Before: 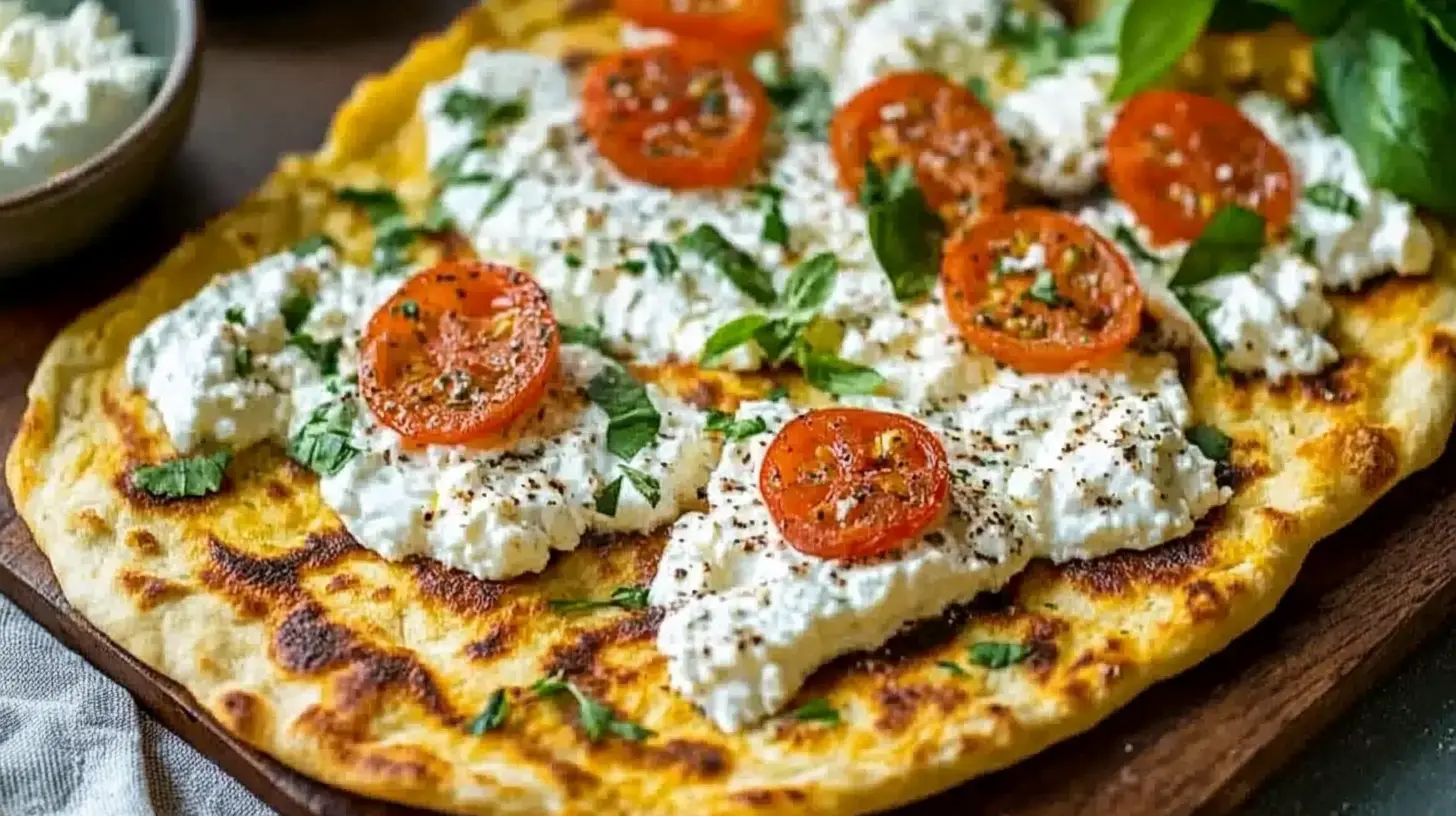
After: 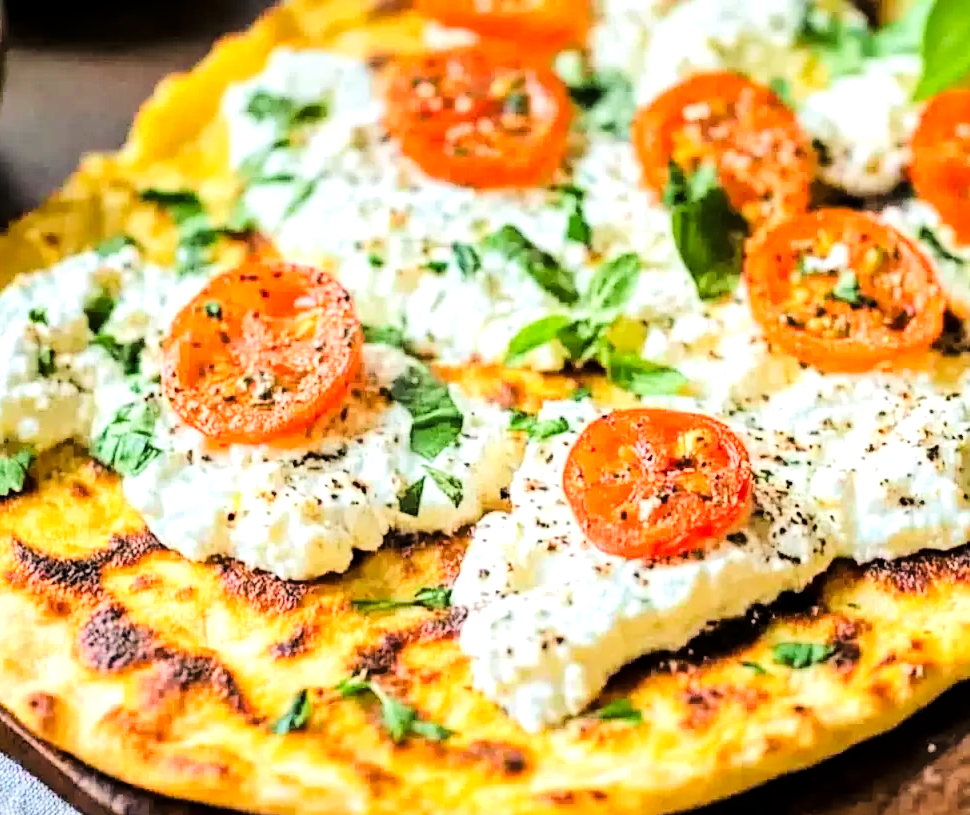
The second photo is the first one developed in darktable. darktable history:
exposure: exposure 0.556 EV, compensate highlight preservation false
tone curve: curves: ch0 [(0, 0) (0.004, 0) (0.133, 0.071) (0.341, 0.453) (0.839, 0.922) (1, 1)], color space Lab, linked channels, preserve colors none
crop and rotate: left 13.537%, right 19.796%
